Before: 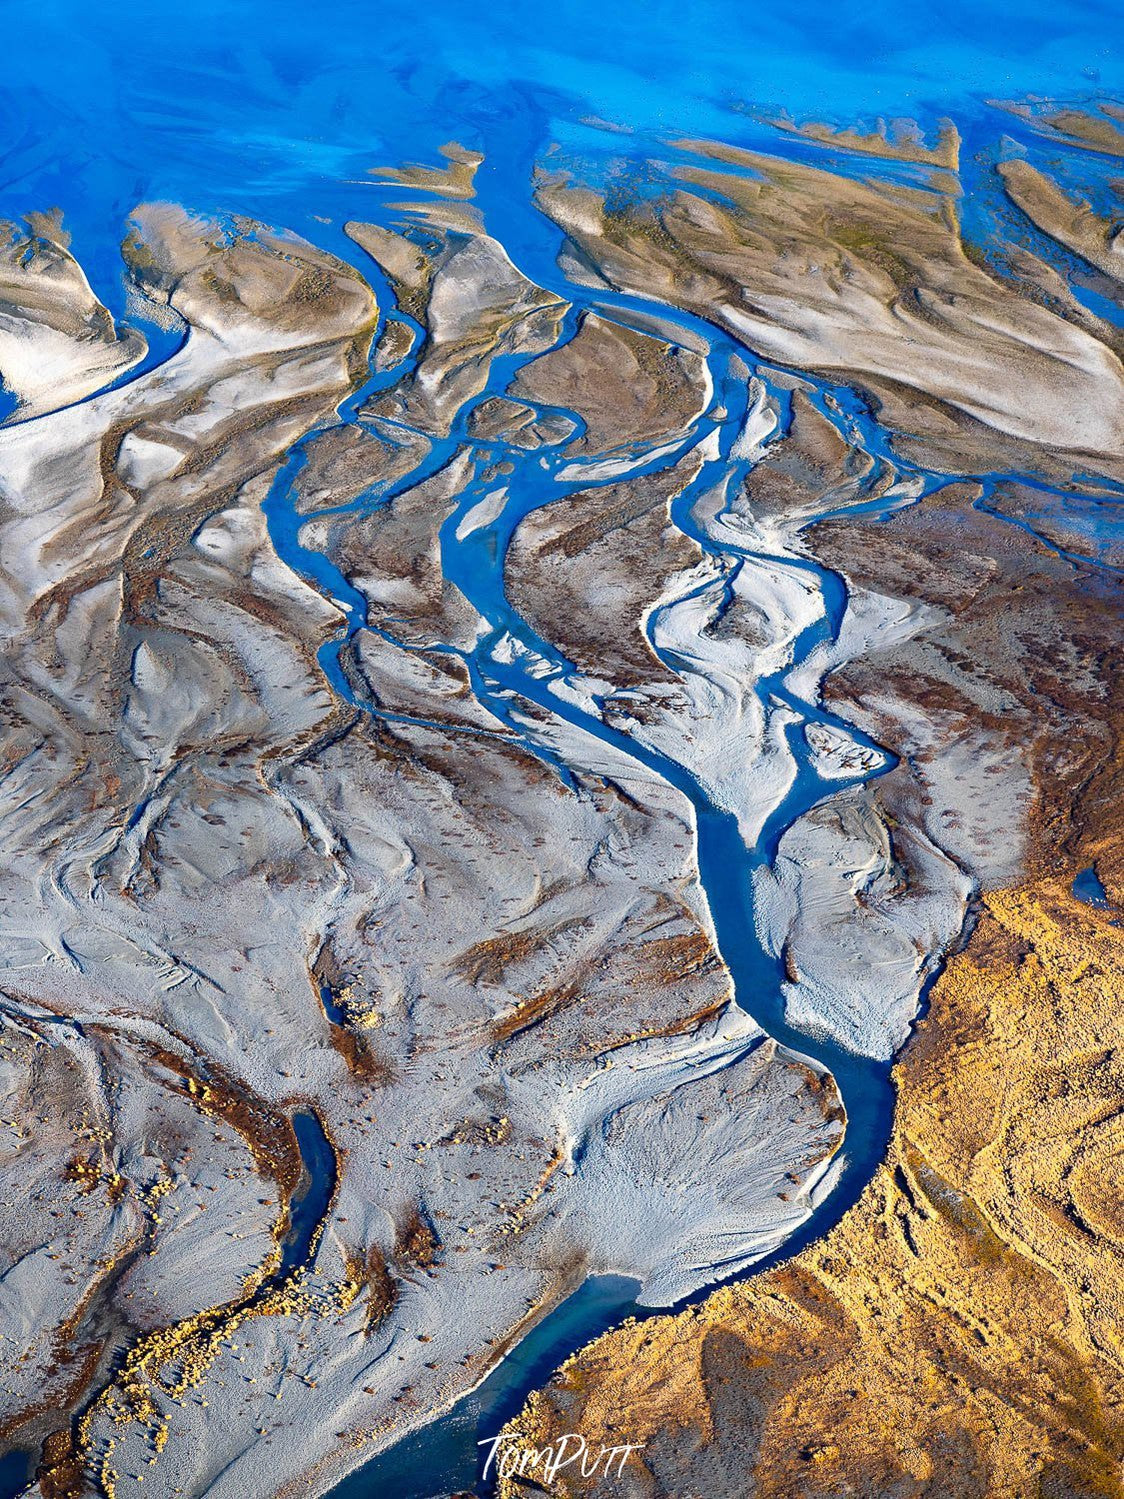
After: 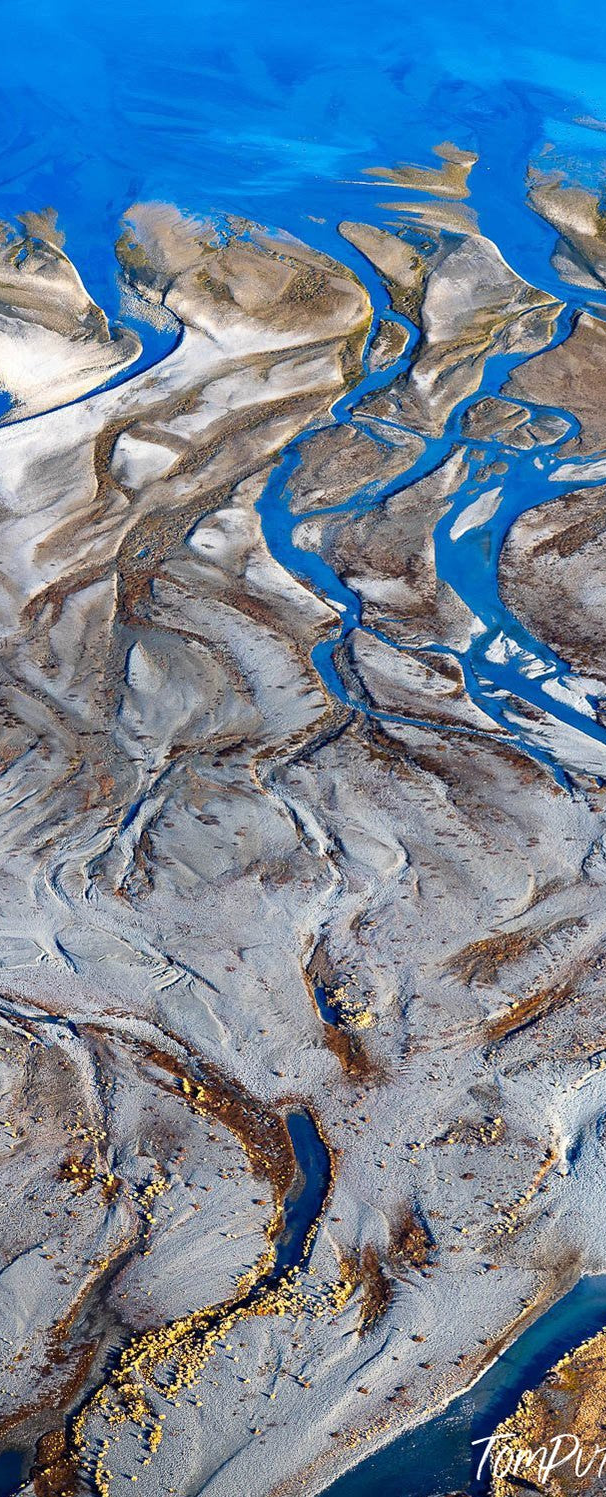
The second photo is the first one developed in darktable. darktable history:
crop: left 0.598%, right 45.406%, bottom 0.081%
